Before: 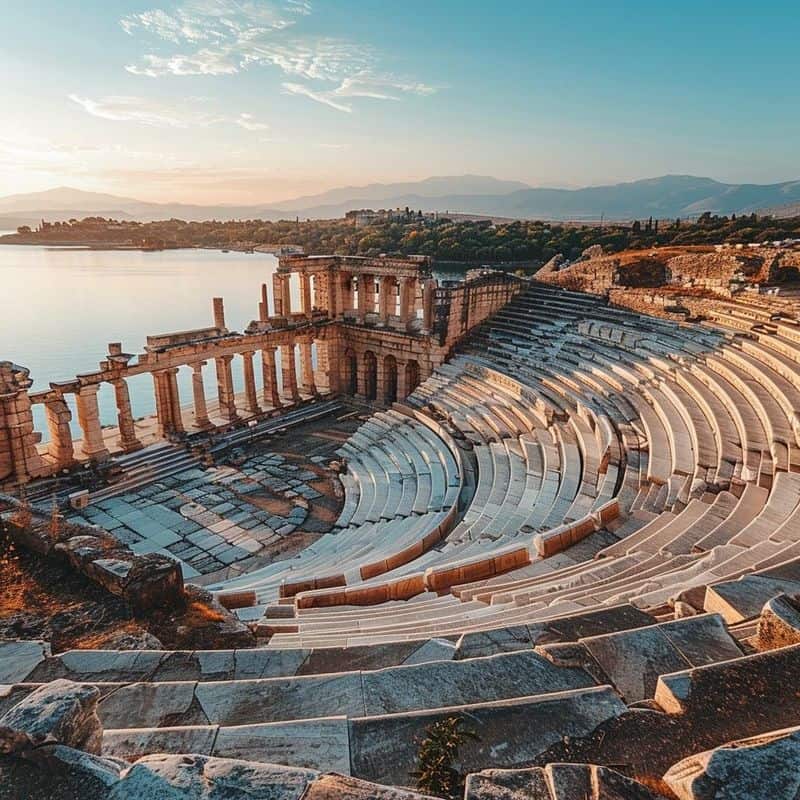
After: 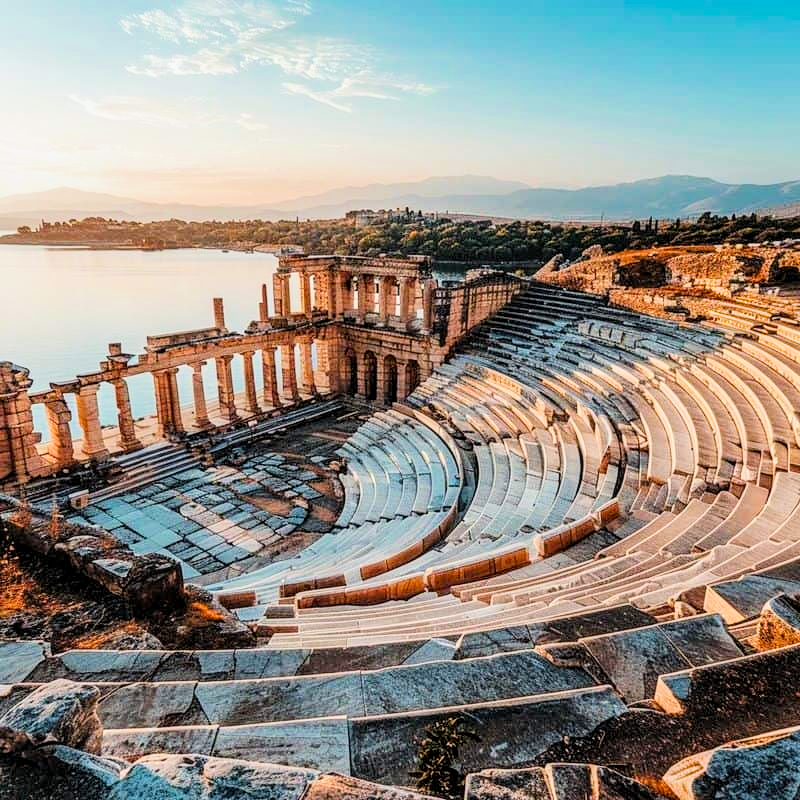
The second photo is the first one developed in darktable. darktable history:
exposure "scene-referred default": black level correction 0, exposure 0.7 EV, compensate exposure bias true, compensate highlight preservation false
color balance rgb: perceptual saturation grading › global saturation 20%, global vibrance 20%
filmic rgb: black relative exposure -5 EV, hardness 2.88, contrast 1.3
local contrast: on, module defaults
